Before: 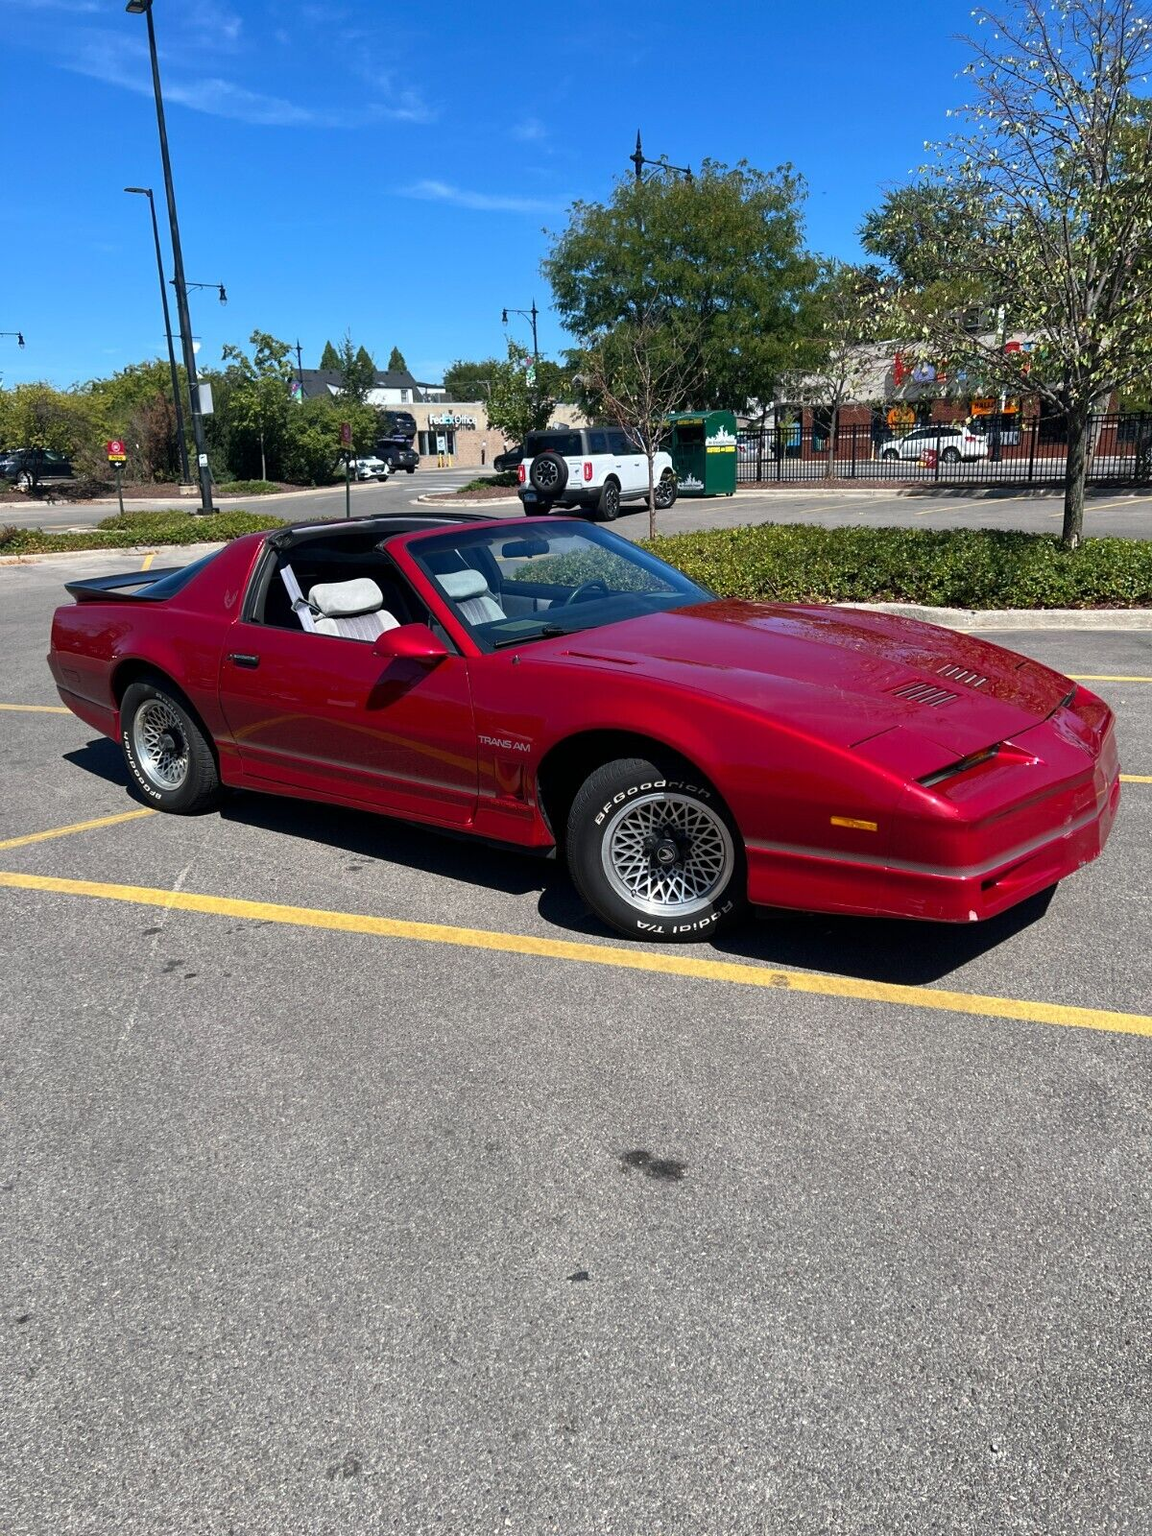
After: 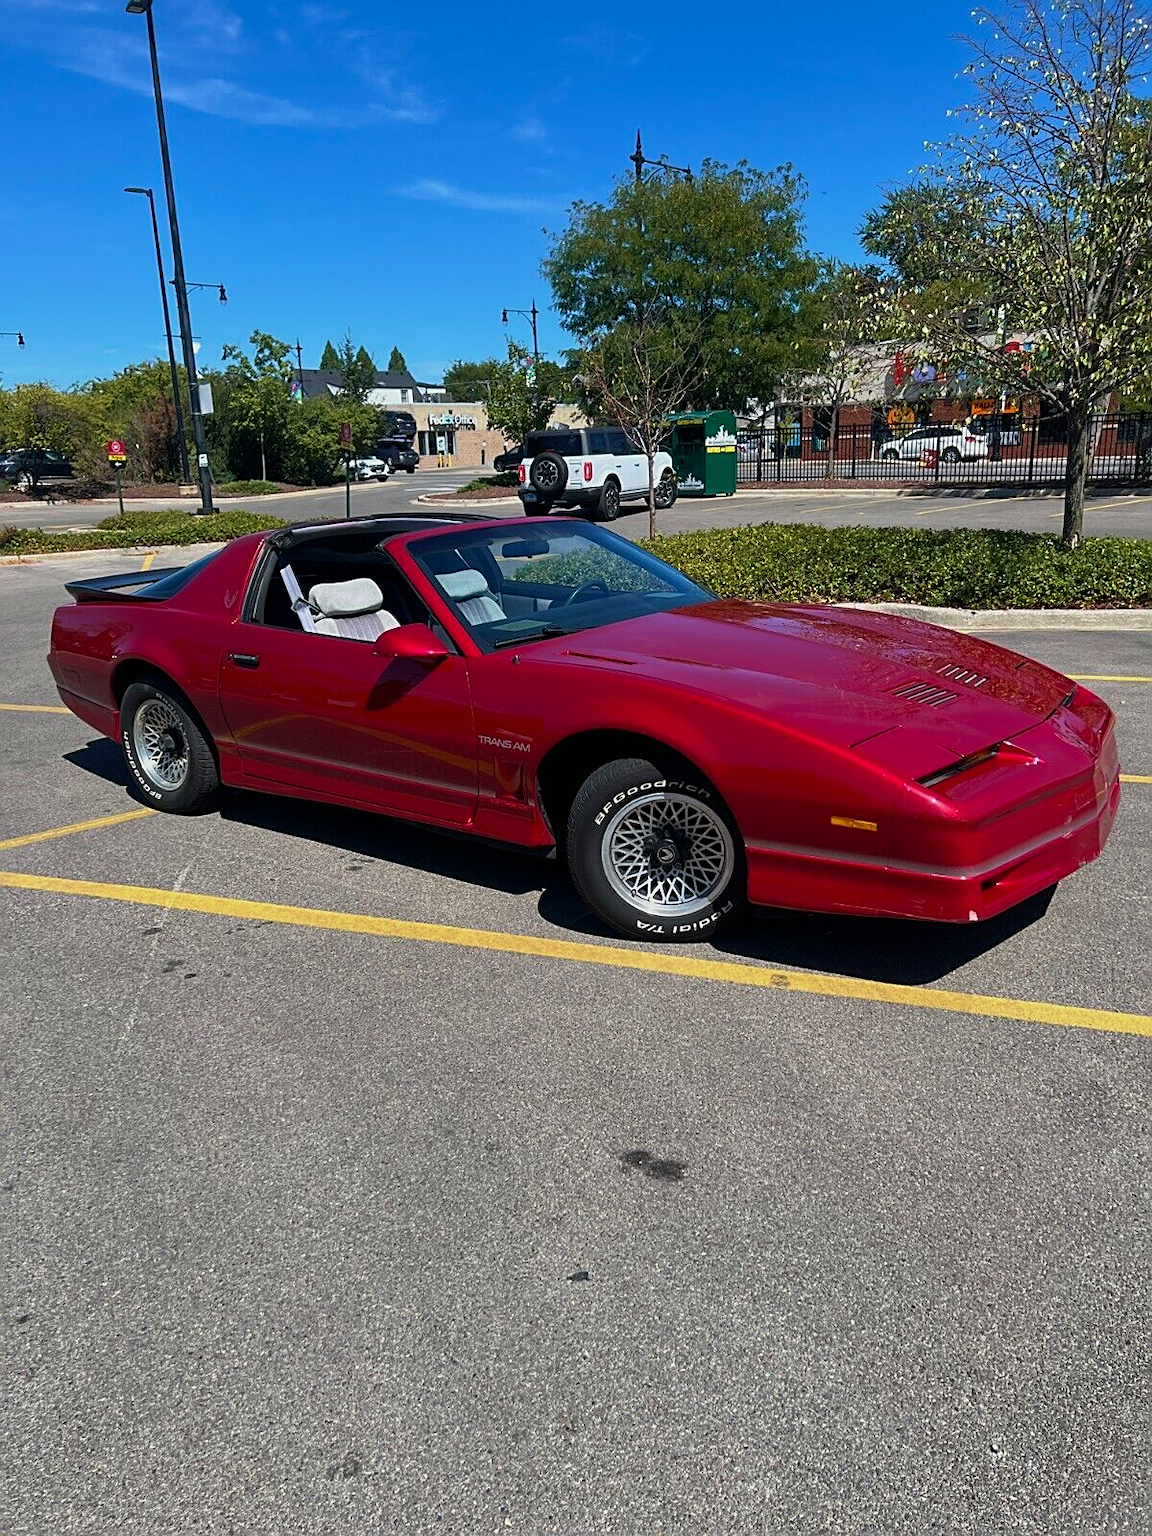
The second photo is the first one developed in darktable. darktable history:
velvia: on, module defaults
shadows and highlights: radius 122.47, shadows 21.31, white point adjustment -9.63, highlights -13.07, soften with gaussian
sharpen: on, module defaults
